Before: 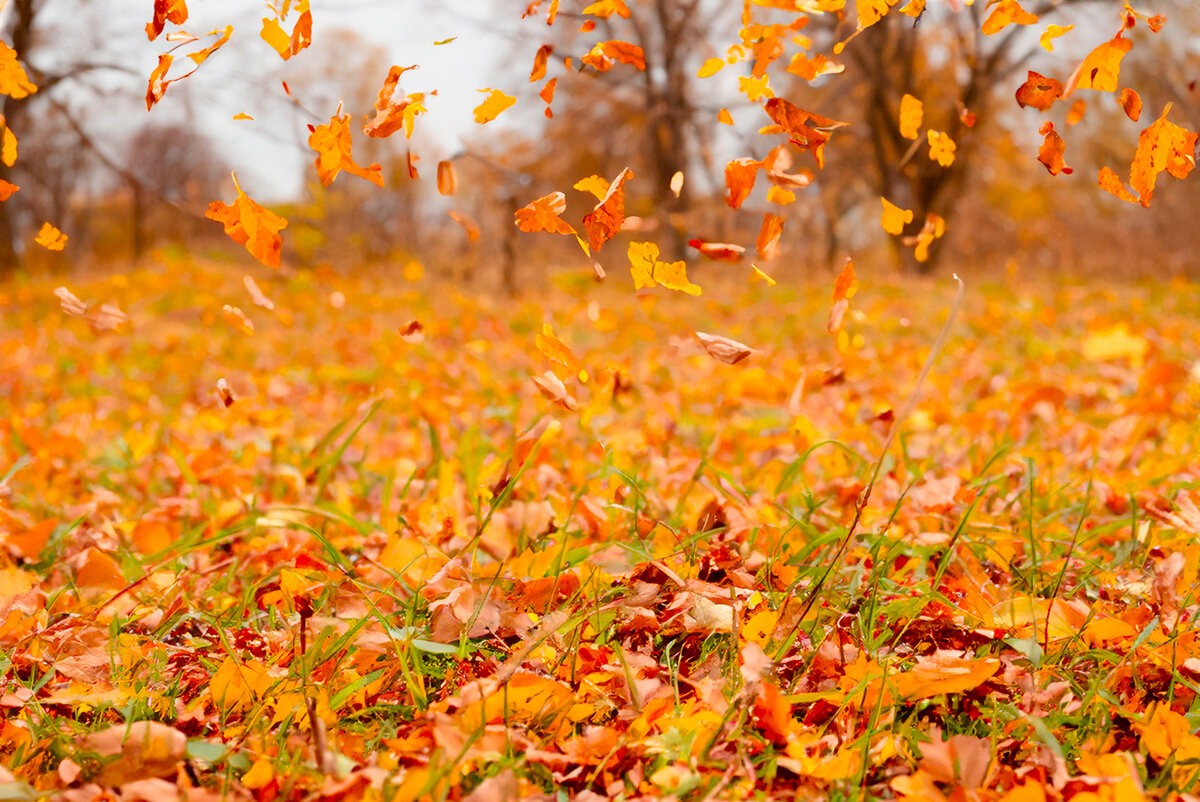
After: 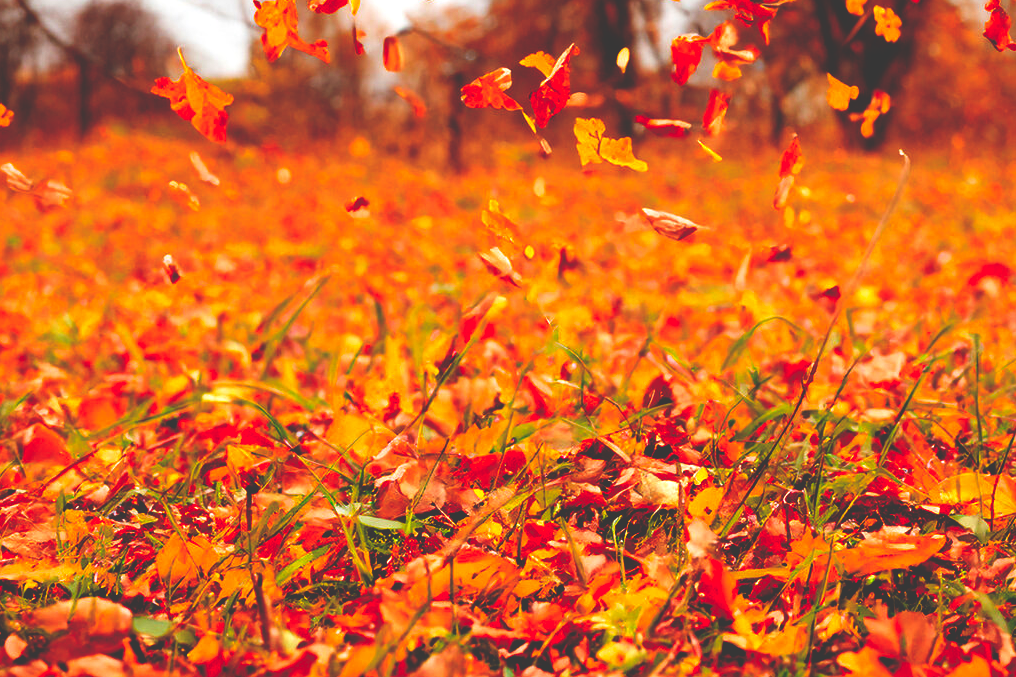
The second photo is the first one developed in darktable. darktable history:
crop and rotate: left 4.57%, top 15.507%, right 10.714%
base curve: curves: ch0 [(0, 0.036) (0.083, 0.04) (0.804, 1)], preserve colors none
